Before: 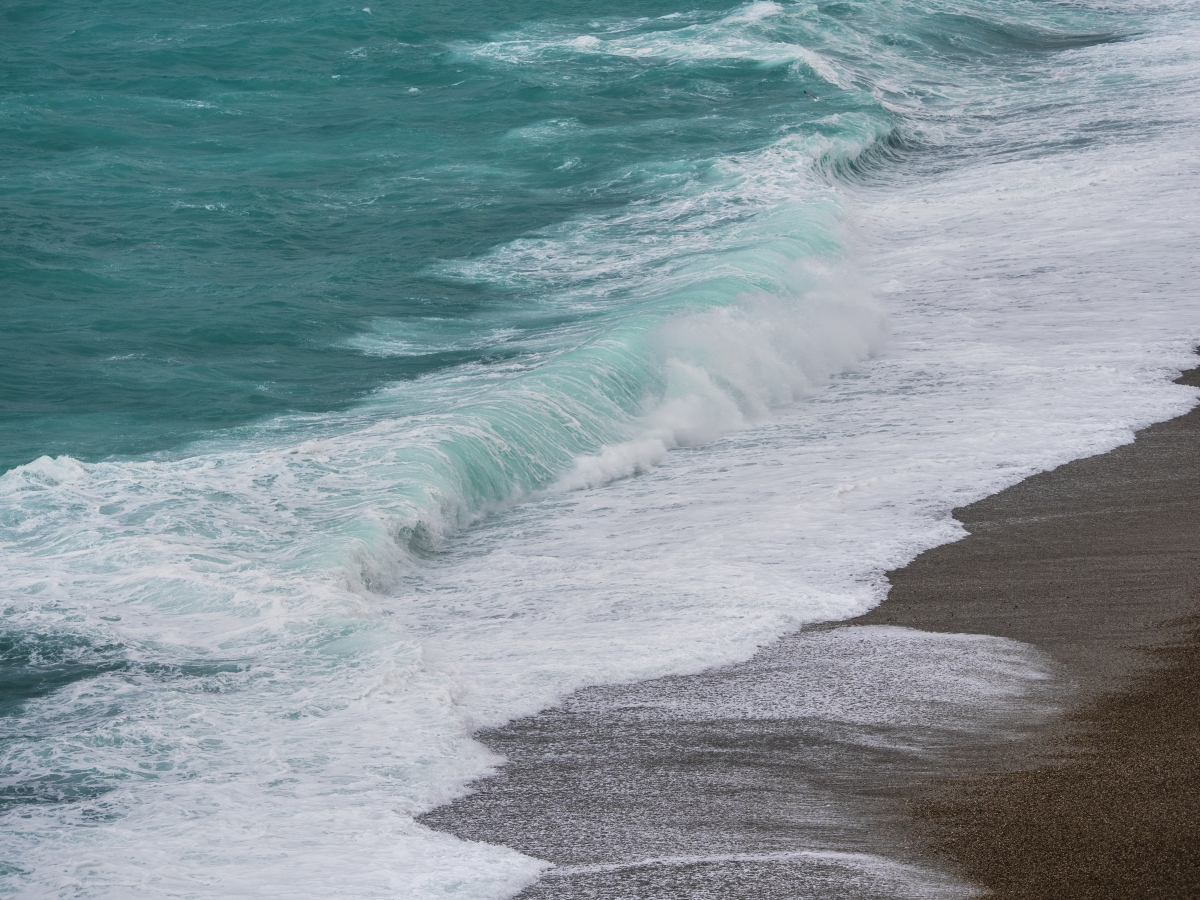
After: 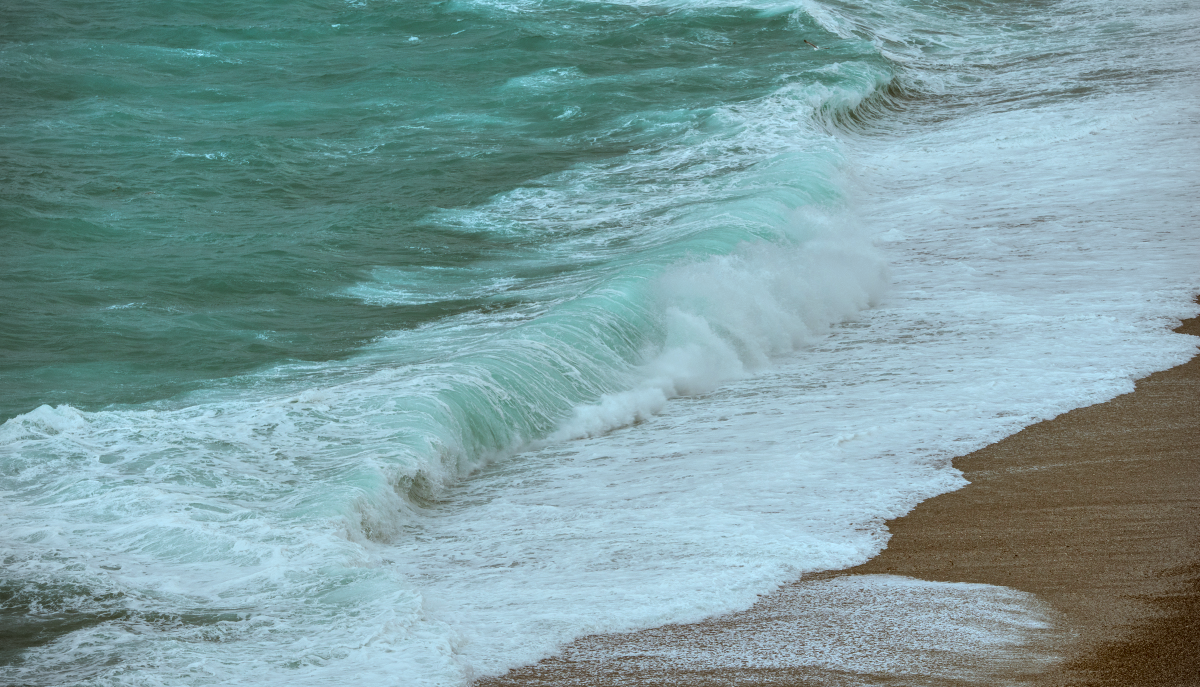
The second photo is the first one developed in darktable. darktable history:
local contrast: on, module defaults
crop: top 5.696%, bottom 17.906%
exposure: exposure 0.527 EV, compensate highlight preservation false
vignetting: fall-off radius 60.4%, dithering 8-bit output
color correction: highlights a* -14.52, highlights b* -16.02, shadows a* 10.68, shadows b* 29.45
tone equalizer: -8 EV -0.002 EV, -7 EV 0.004 EV, -6 EV -0.016 EV, -5 EV 0.02 EV, -4 EV -0.008 EV, -3 EV 0.032 EV, -2 EV -0.087 EV, -1 EV -0.318 EV, +0 EV -0.583 EV
